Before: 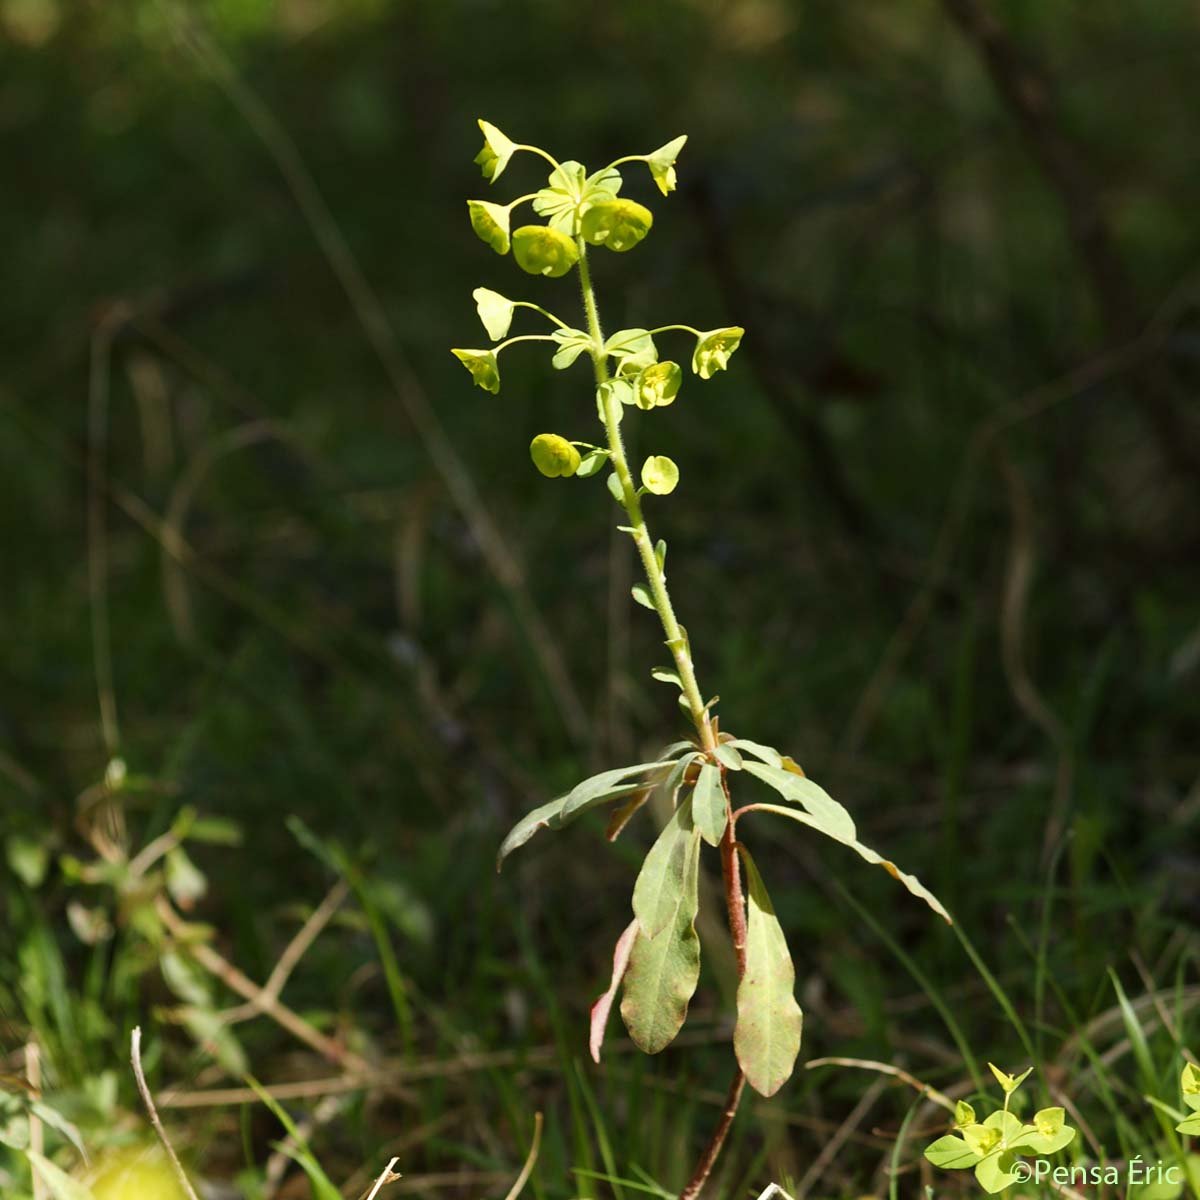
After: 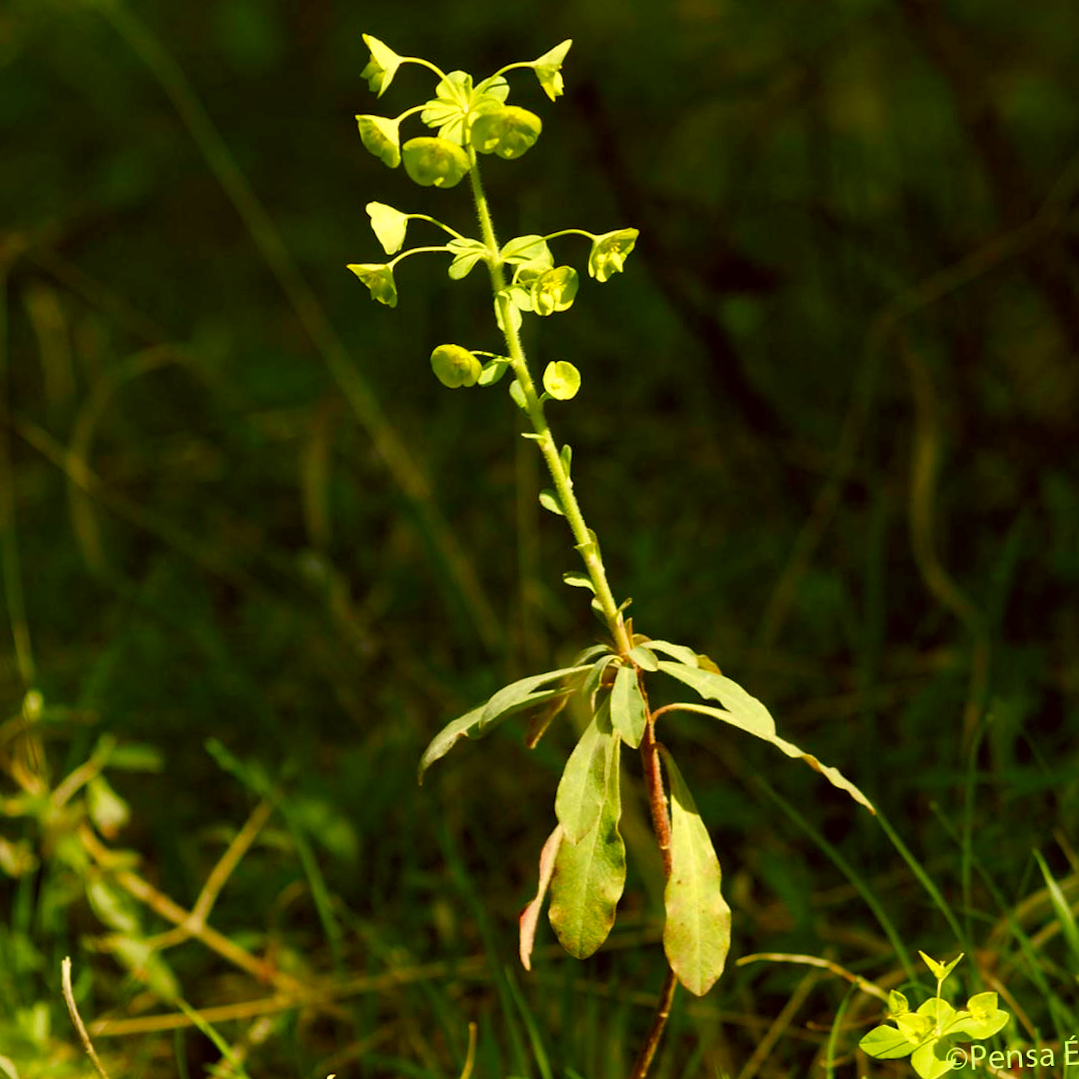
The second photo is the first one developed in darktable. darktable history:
crop and rotate: angle 2.84°, left 5.645%, top 5.68%
color balance rgb: shadows lift › chroma 2.016%, shadows lift › hue 217.16°, global offset › luminance -0.482%, linear chroma grading › global chroma 15.634%, perceptual saturation grading › global saturation 0.078%, perceptual saturation grading › highlights -17.729%, perceptual saturation grading › mid-tones 32.93%, perceptual saturation grading › shadows 50.502%
color correction: highlights a* 0.136, highlights b* 28.95, shadows a* -0.245, shadows b* 21.78
